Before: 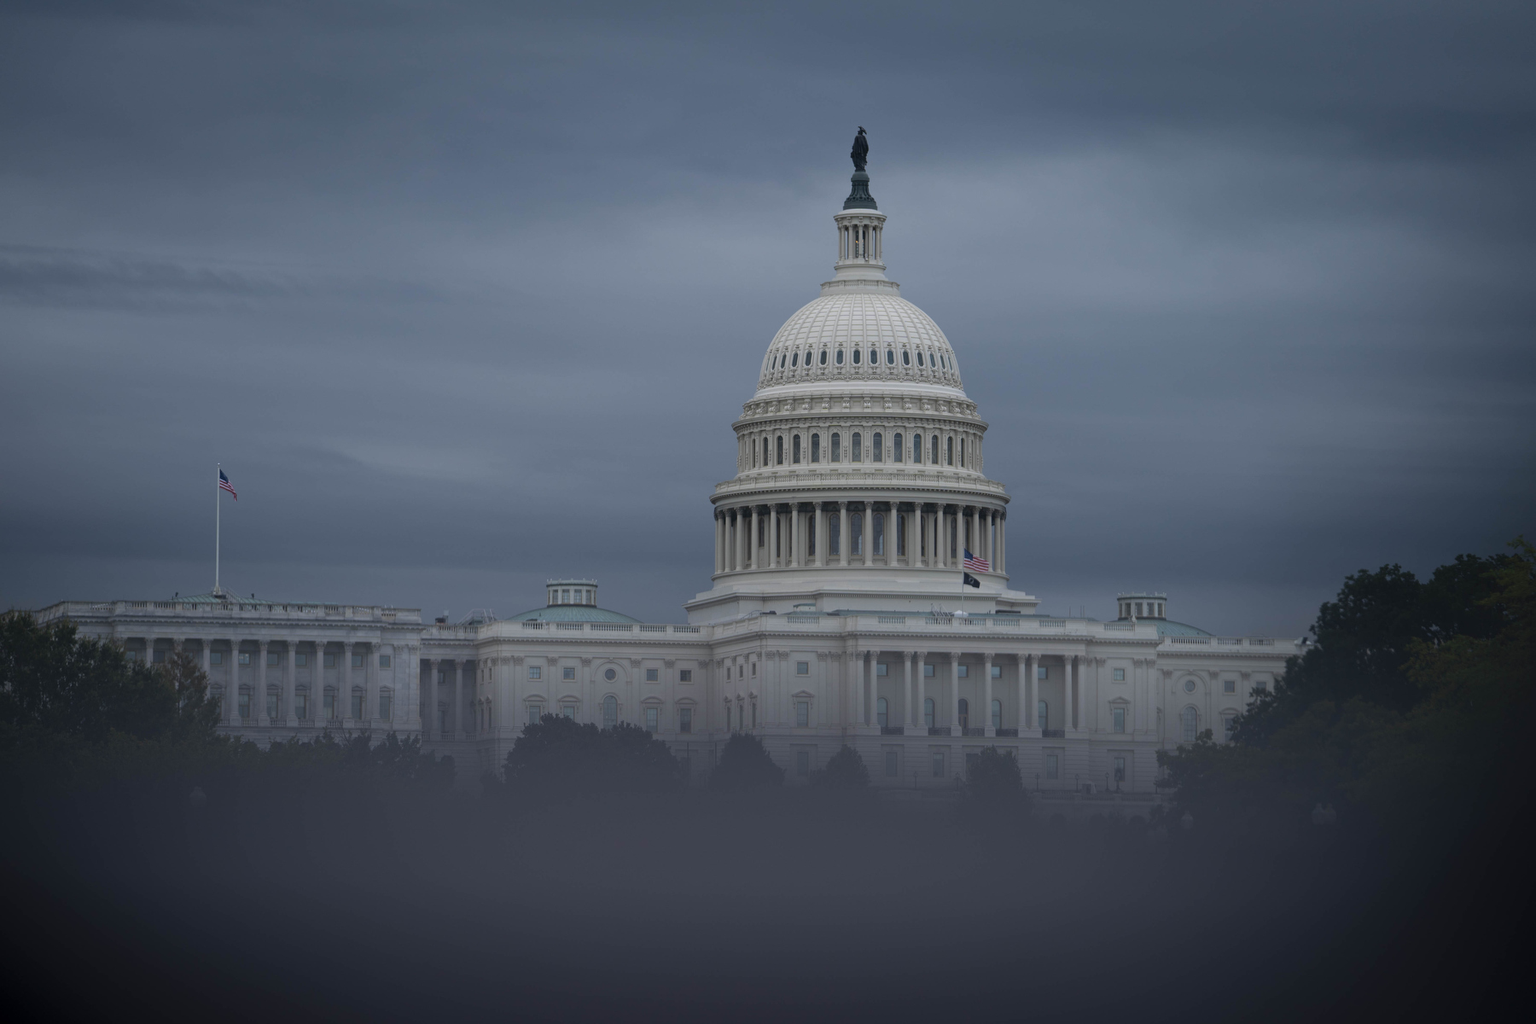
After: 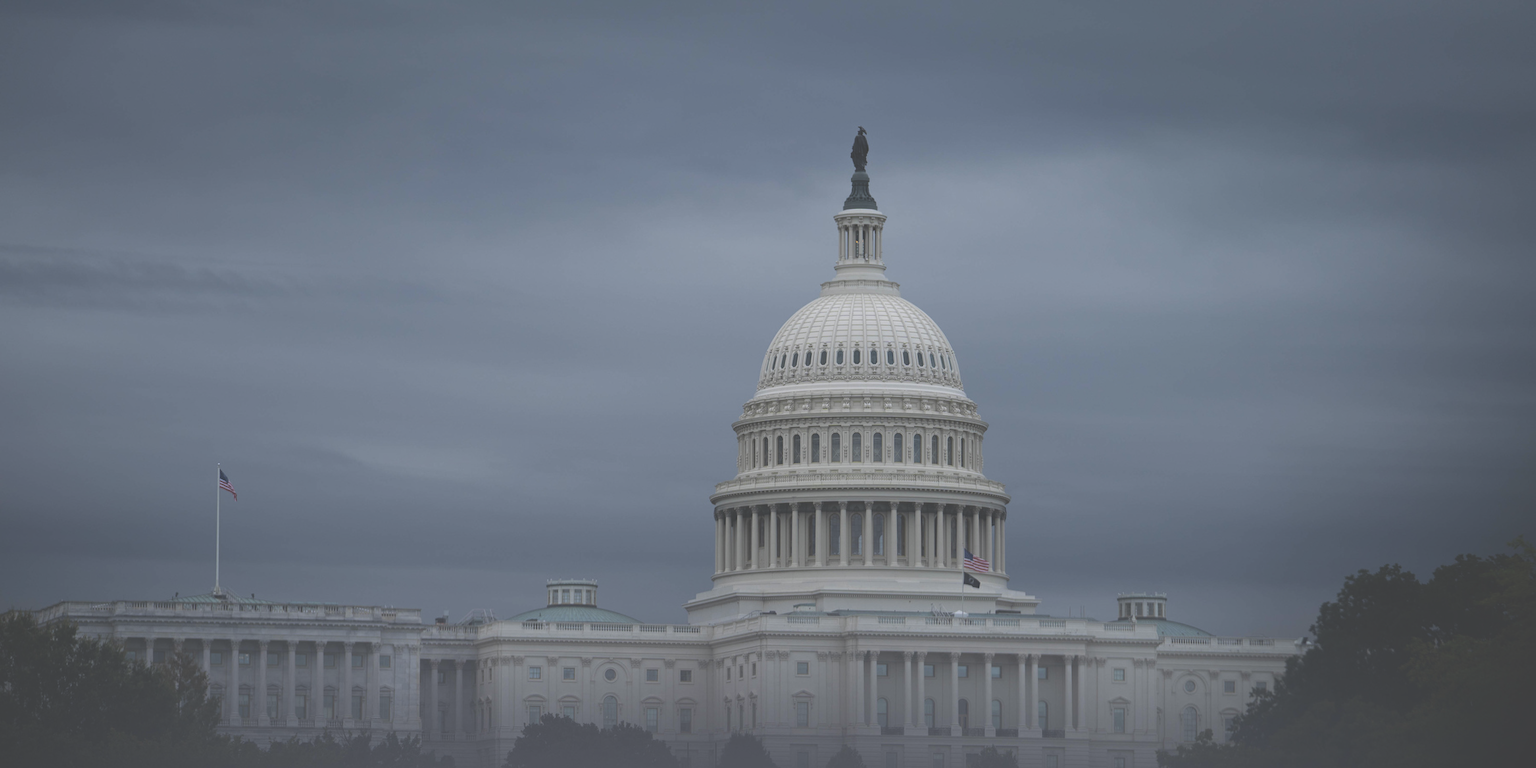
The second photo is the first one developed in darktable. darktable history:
exposure: black level correction -0.041, exposure 0.064 EV, compensate highlight preservation false
contrast brightness saturation: saturation -0.05
crop: bottom 24.988%
vibrance: on, module defaults
